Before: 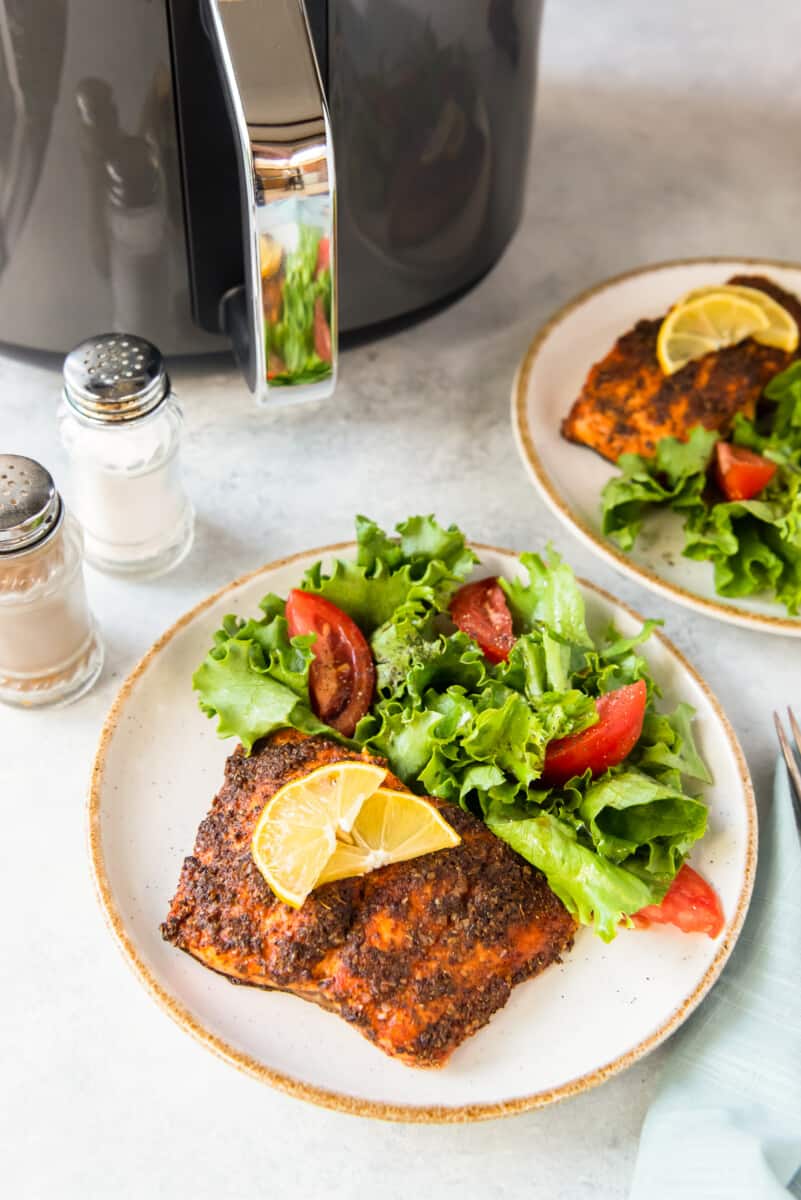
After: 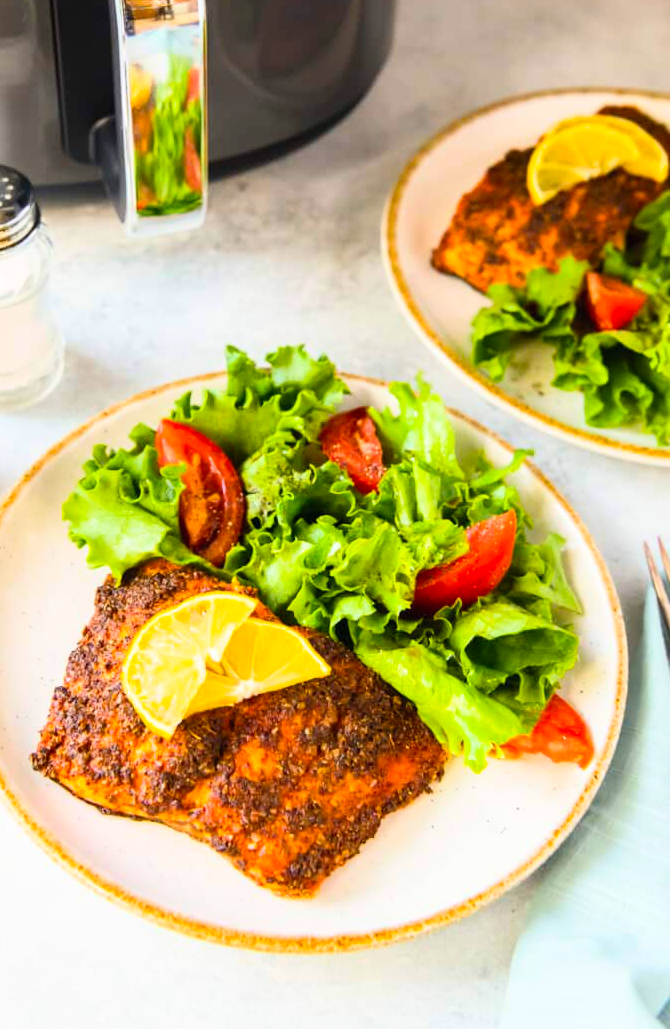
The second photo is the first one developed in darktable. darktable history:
color balance rgb: perceptual saturation grading › global saturation 20%, global vibrance 20%
crop: left 16.315%, top 14.246%
contrast brightness saturation: contrast 0.2, brightness 0.16, saturation 0.22
